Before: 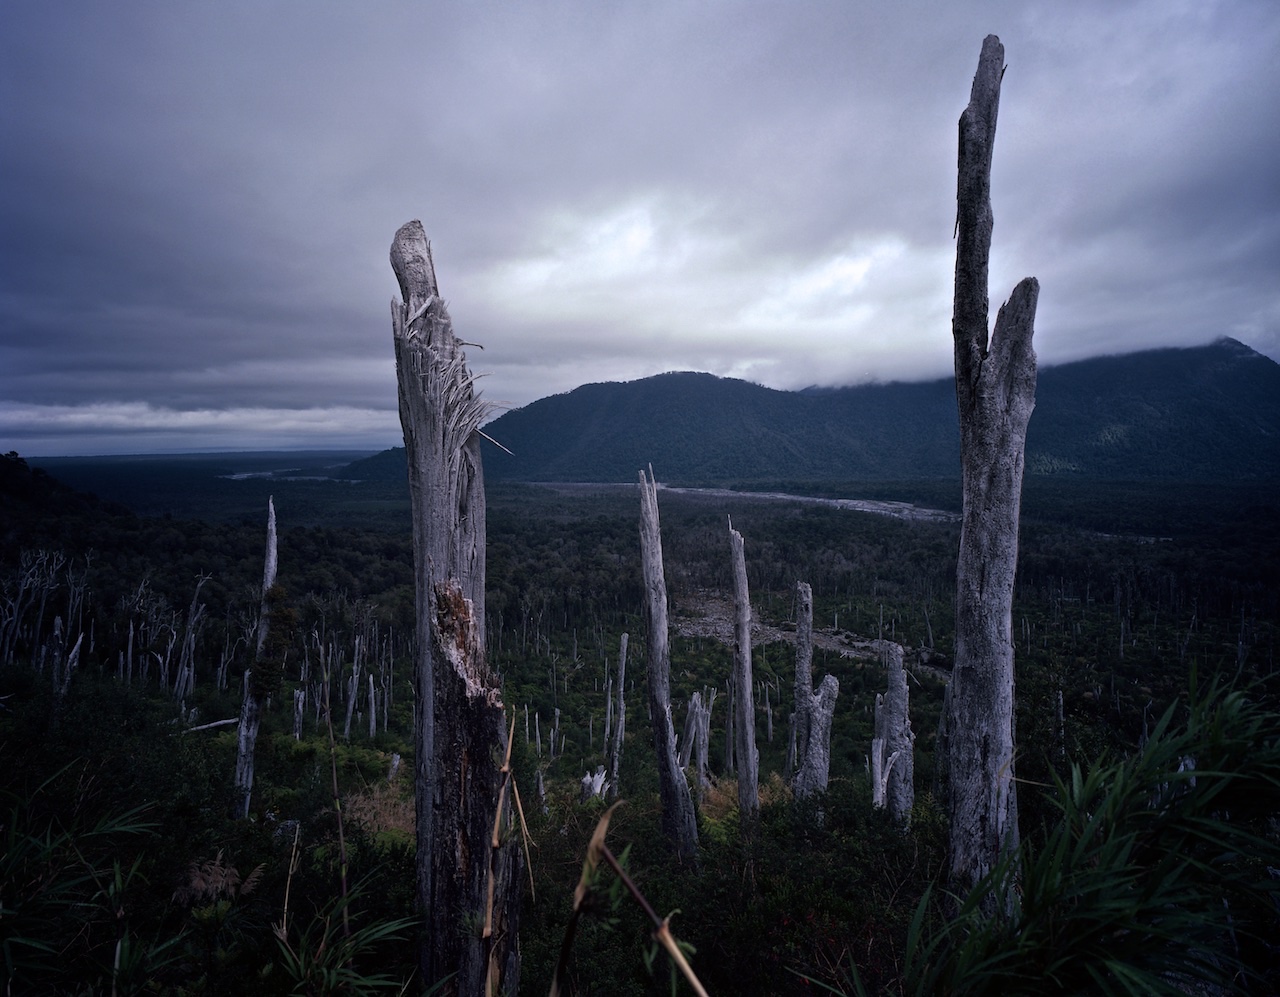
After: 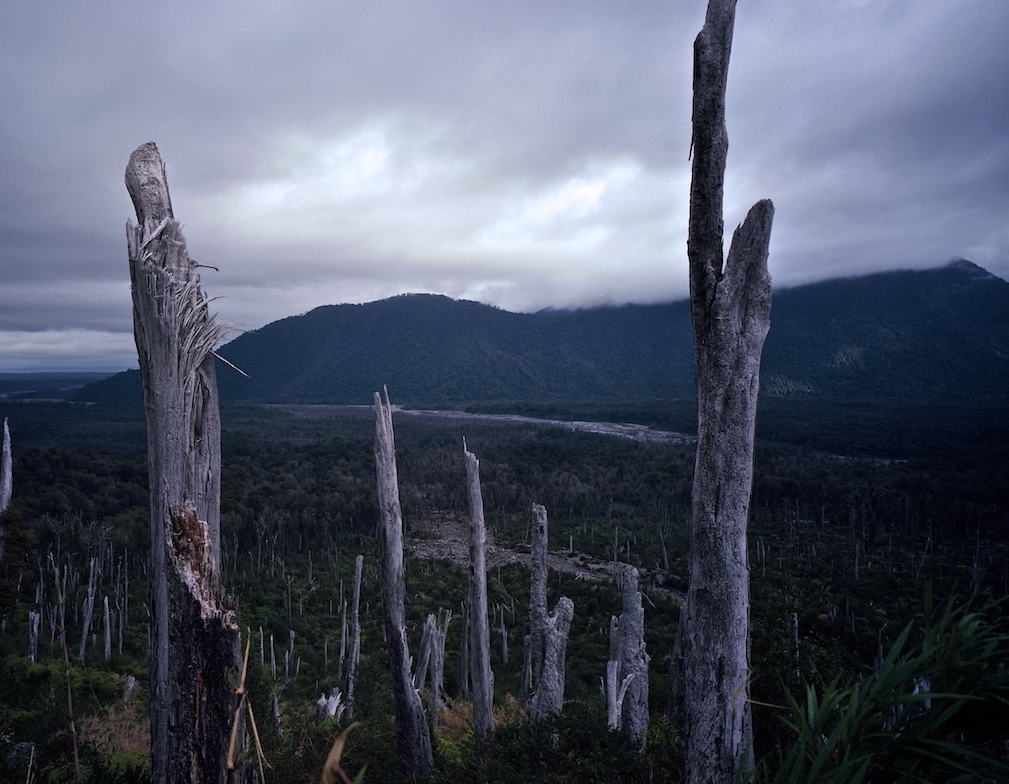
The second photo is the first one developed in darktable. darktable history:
crop and rotate: left 20.74%, top 7.912%, right 0.375%, bottom 13.378%
color correction: highlights a* 0.003, highlights b* -0.283
